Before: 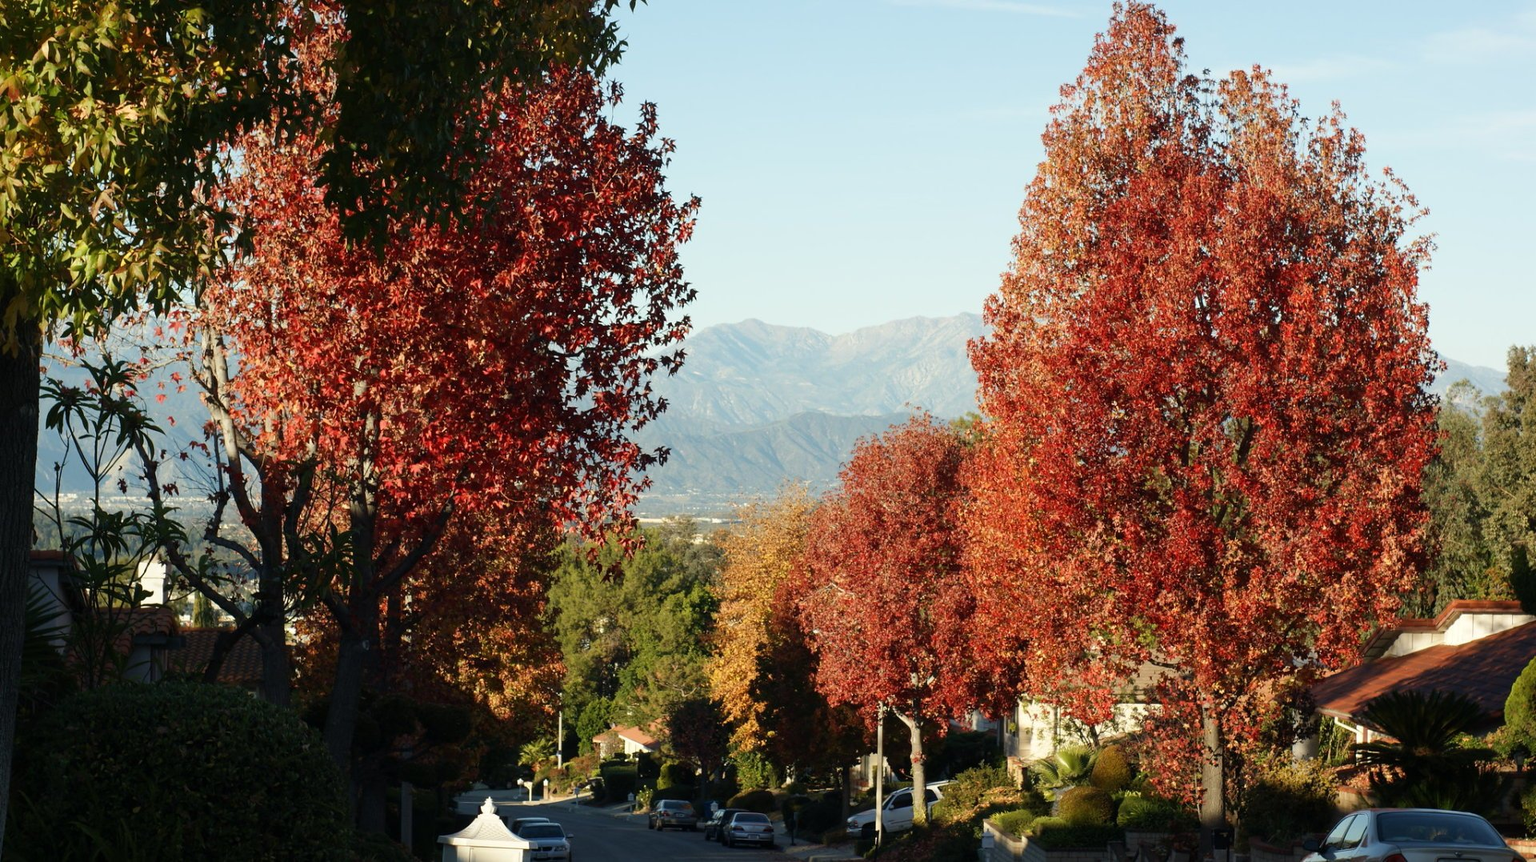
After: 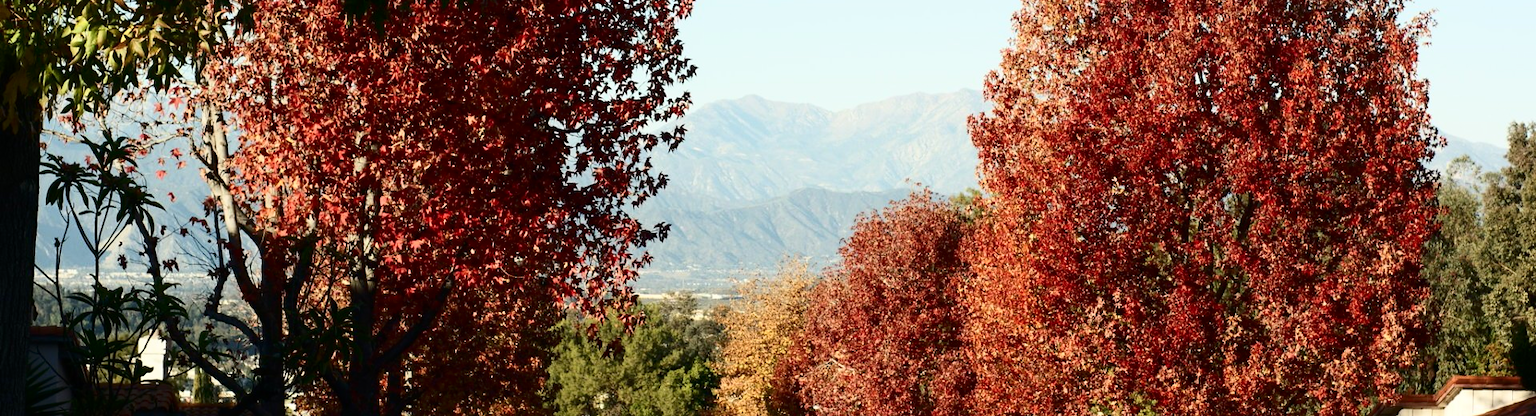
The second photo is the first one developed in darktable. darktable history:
crop and rotate: top 26.056%, bottom 25.543%
contrast brightness saturation: contrast 0.28
